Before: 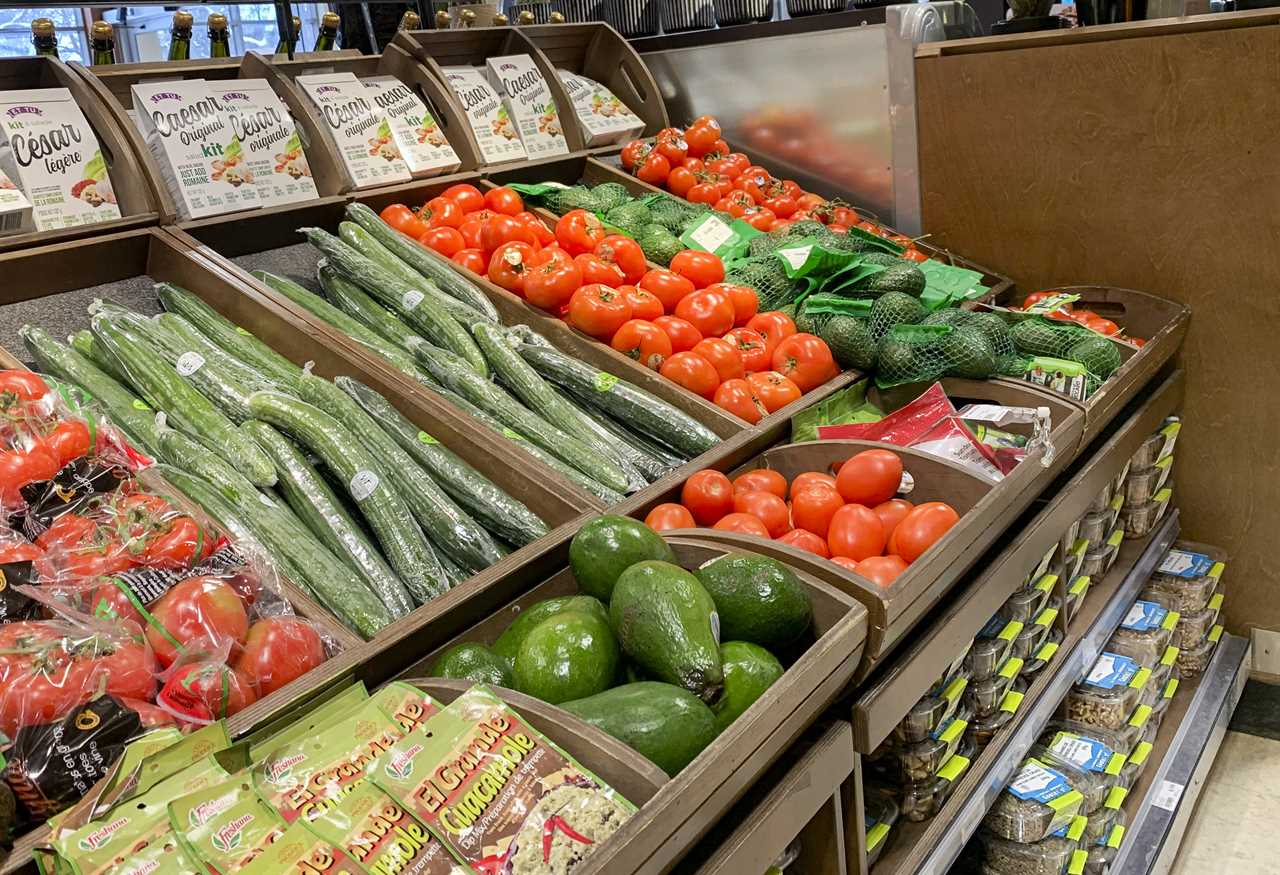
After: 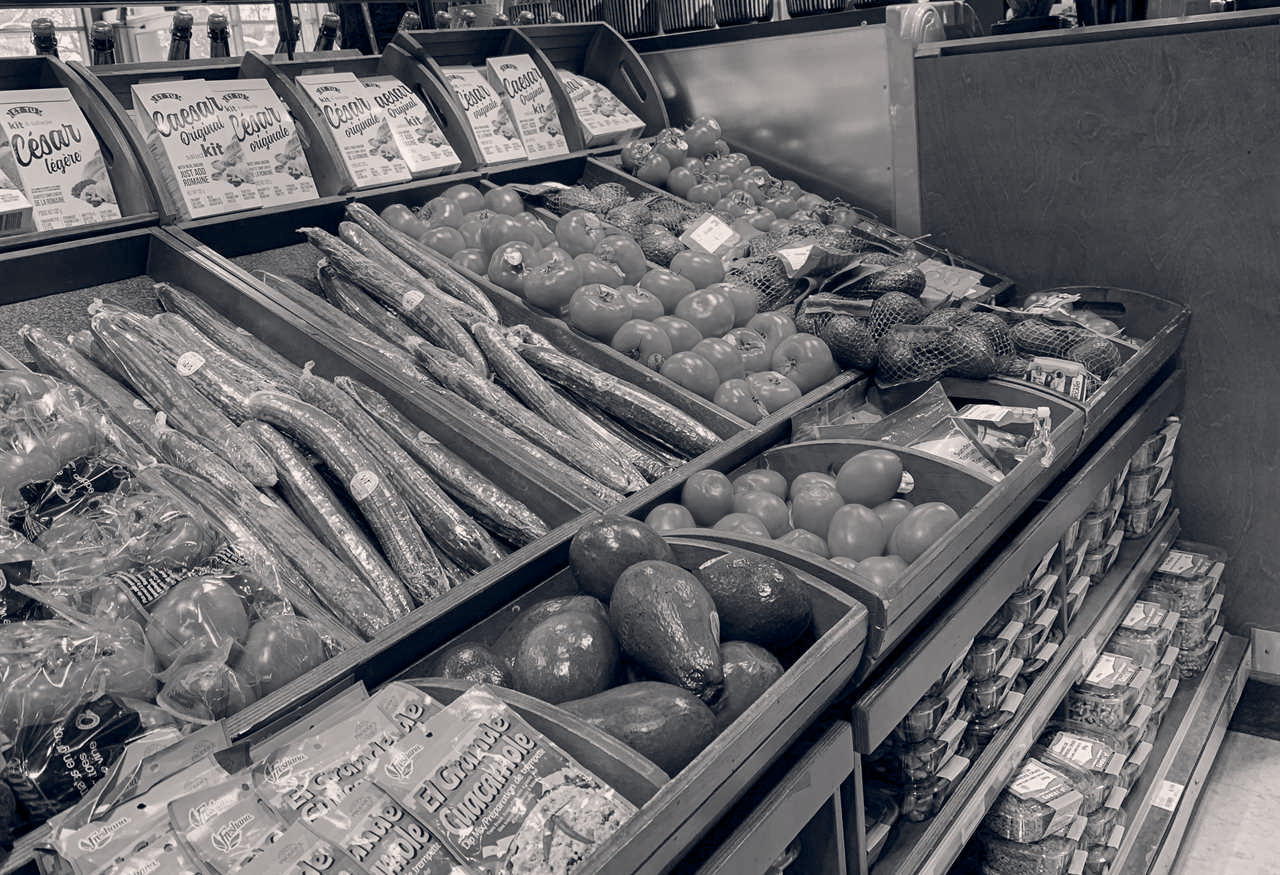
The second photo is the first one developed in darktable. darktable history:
color calibration: output gray [0.22, 0.42, 0.37, 0], gray › normalize channels true, illuminant same as pipeline (D50), adaptation XYZ, x 0.346, y 0.359, gamut compression 0
color balance rgb: shadows lift › hue 87.51°, highlights gain › chroma 1.62%, highlights gain › hue 55.1°, global offset › chroma 0.1%, global offset › hue 253.66°, linear chroma grading › global chroma 0.5%
